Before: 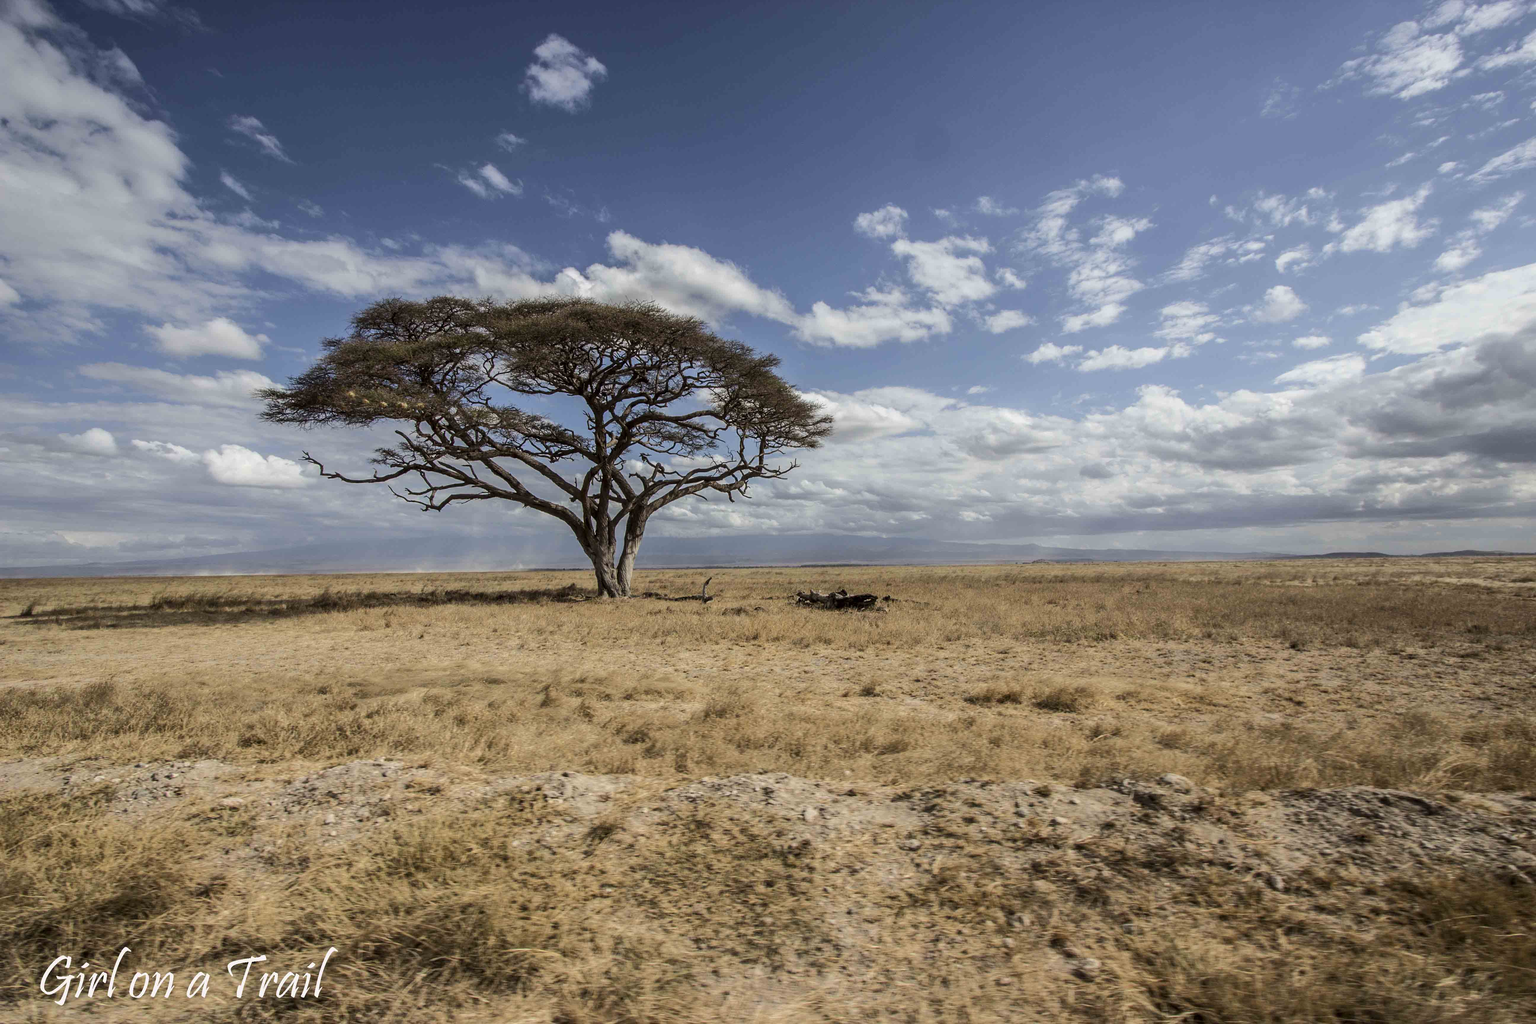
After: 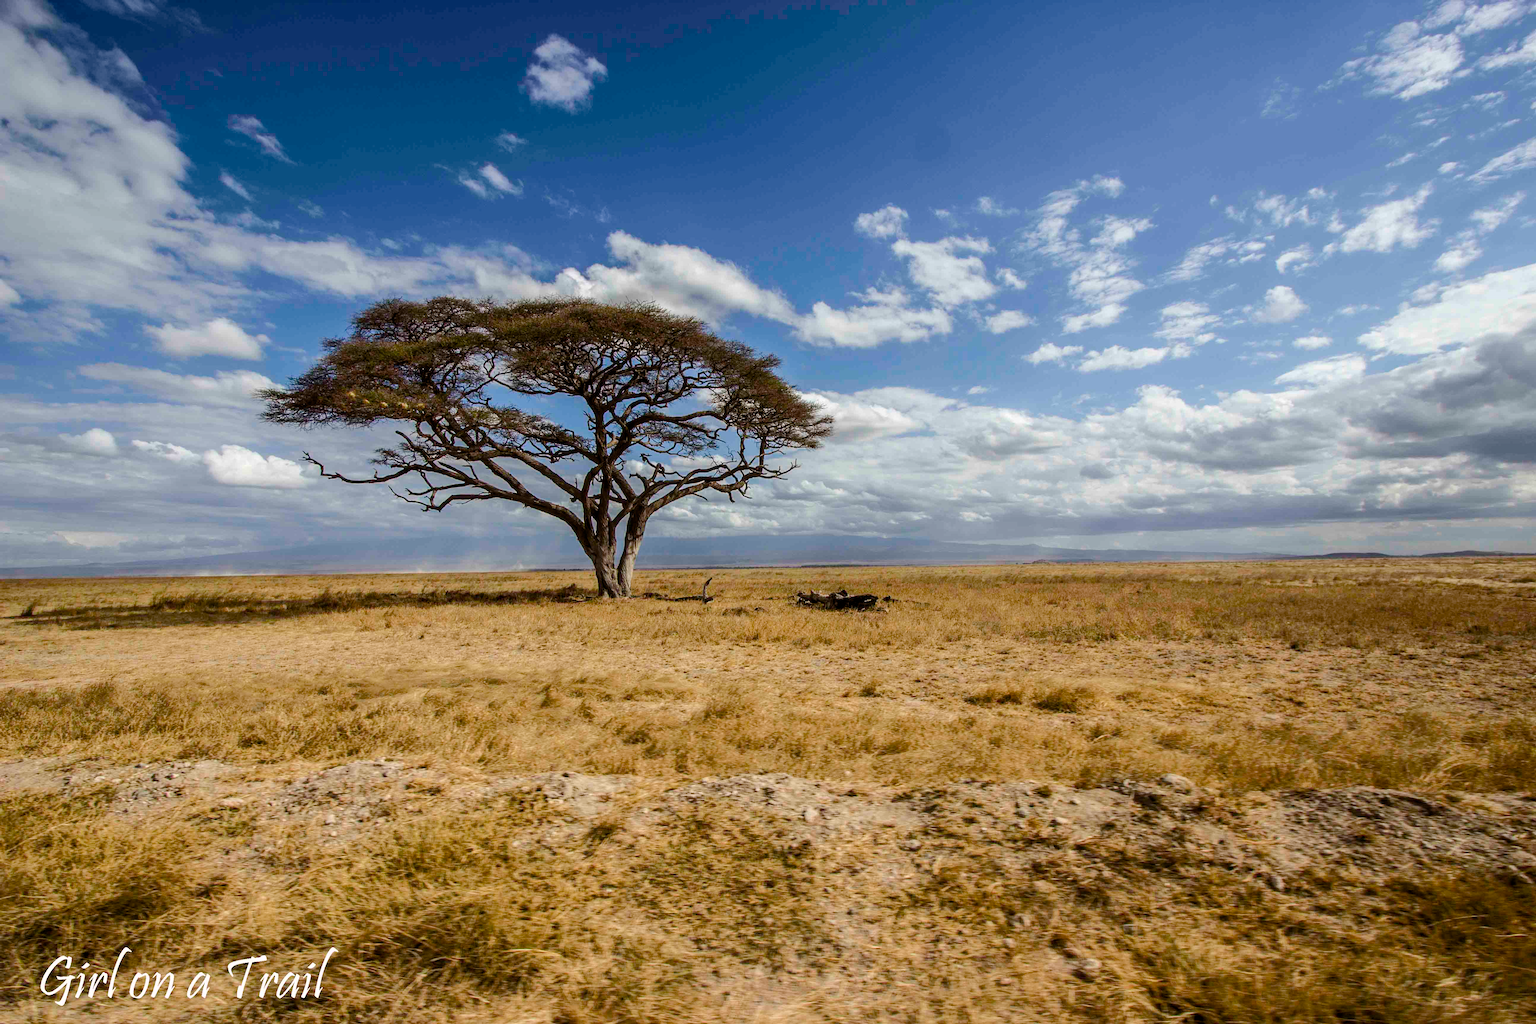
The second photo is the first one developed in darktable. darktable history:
color balance rgb: linear chroma grading › global chroma 15.446%, perceptual saturation grading › global saturation 20%, perceptual saturation grading › highlights -24.733%, perceptual saturation grading › shadows 49.873%, contrast 5.727%
